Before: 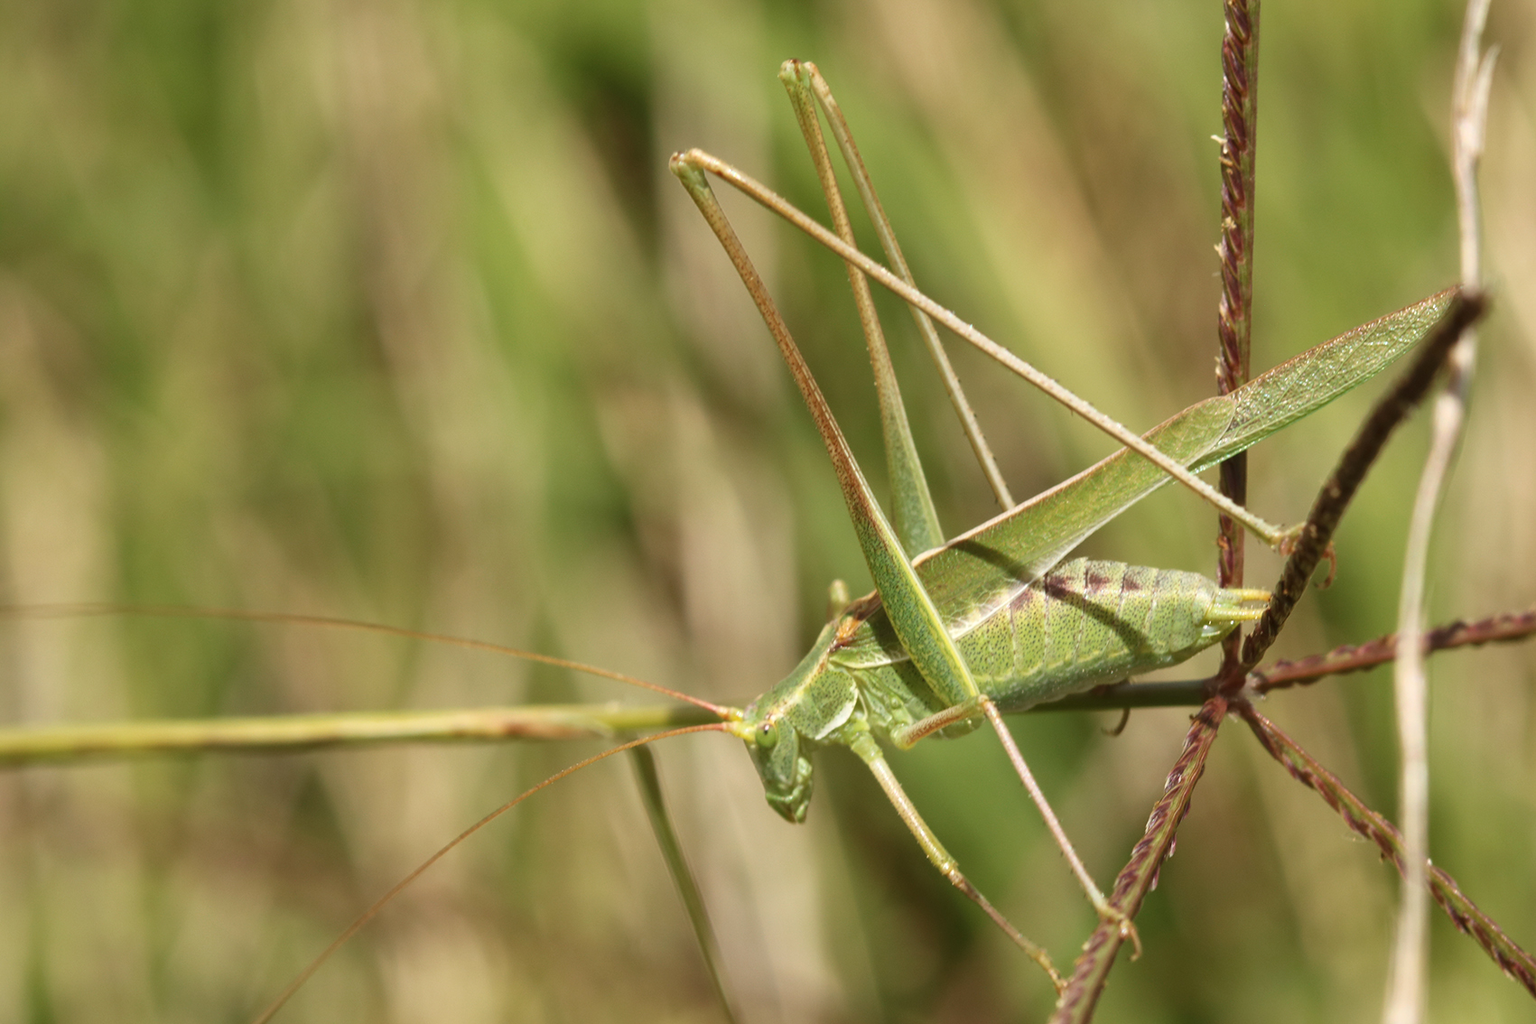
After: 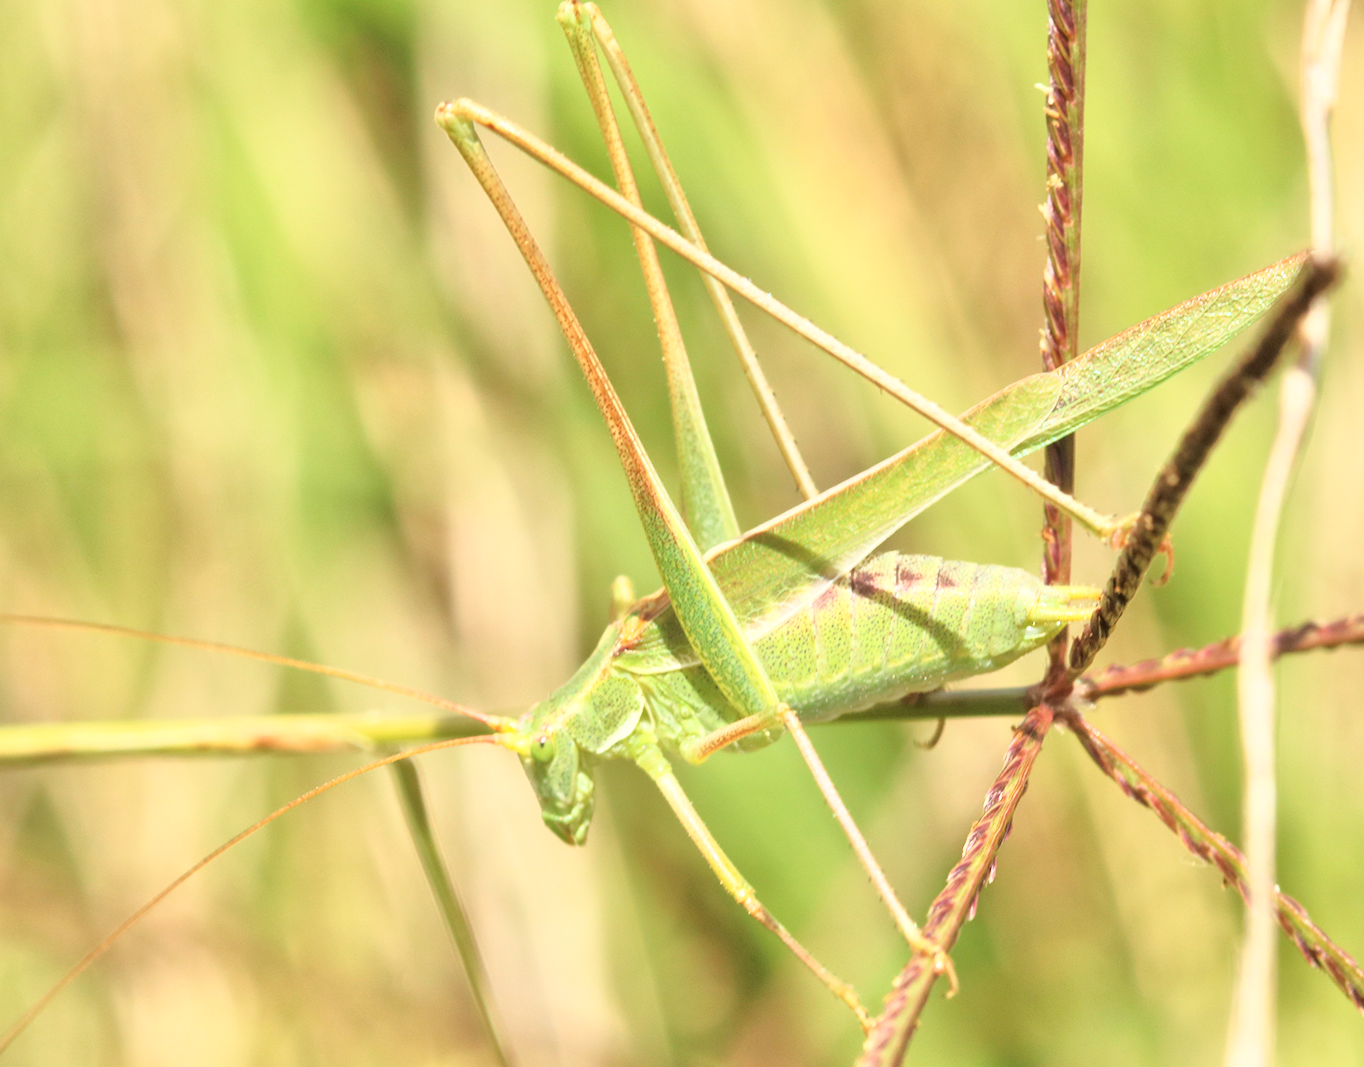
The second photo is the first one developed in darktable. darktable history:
crop and rotate: left 18.066%, top 5.84%, right 1.691%
base curve: curves: ch0 [(0, 0) (0.028, 0.03) (0.105, 0.232) (0.387, 0.748) (0.754, 0.968) (1, 1)]
tone equalizer: -7 EV 0.159 EV, -6 EV 0.634 EV, -5 EV 1.16 EV, -4 EV 1.31 EV, -3 EV 1.12 EV, -2 EV 0.6 EV, -1 EV 0.157 EV
